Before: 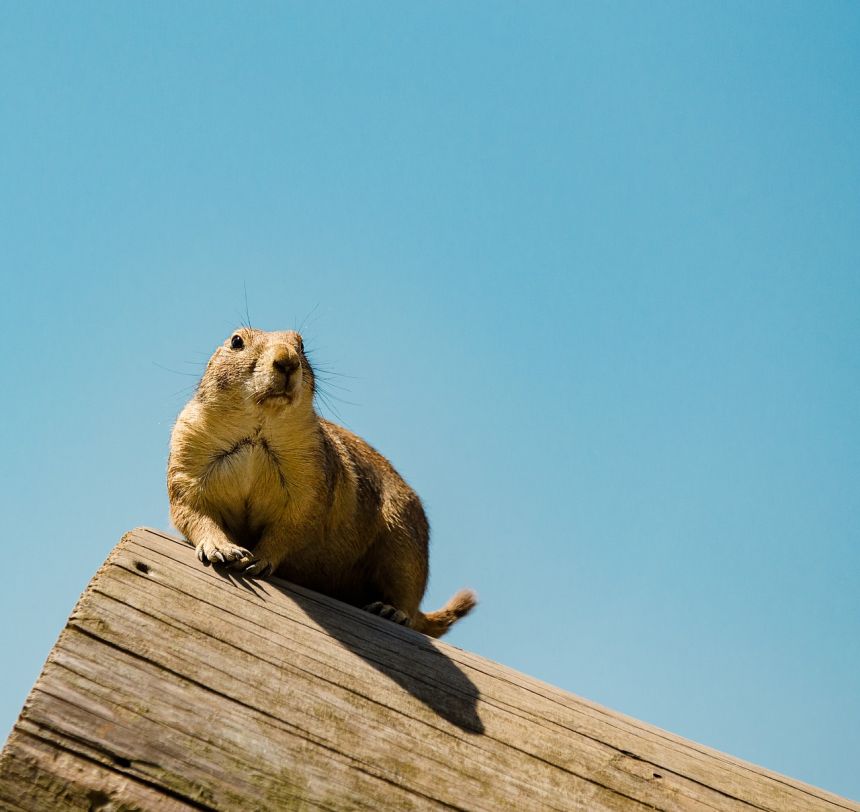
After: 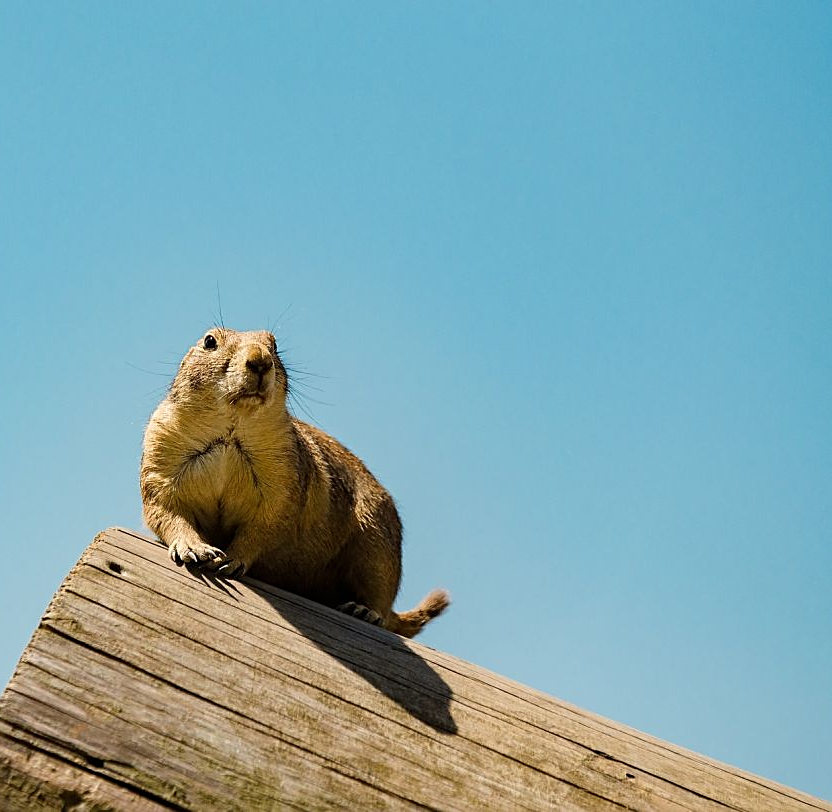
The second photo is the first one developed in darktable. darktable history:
crop and rotate: left 3.238%
sharpen: on, module defaults
